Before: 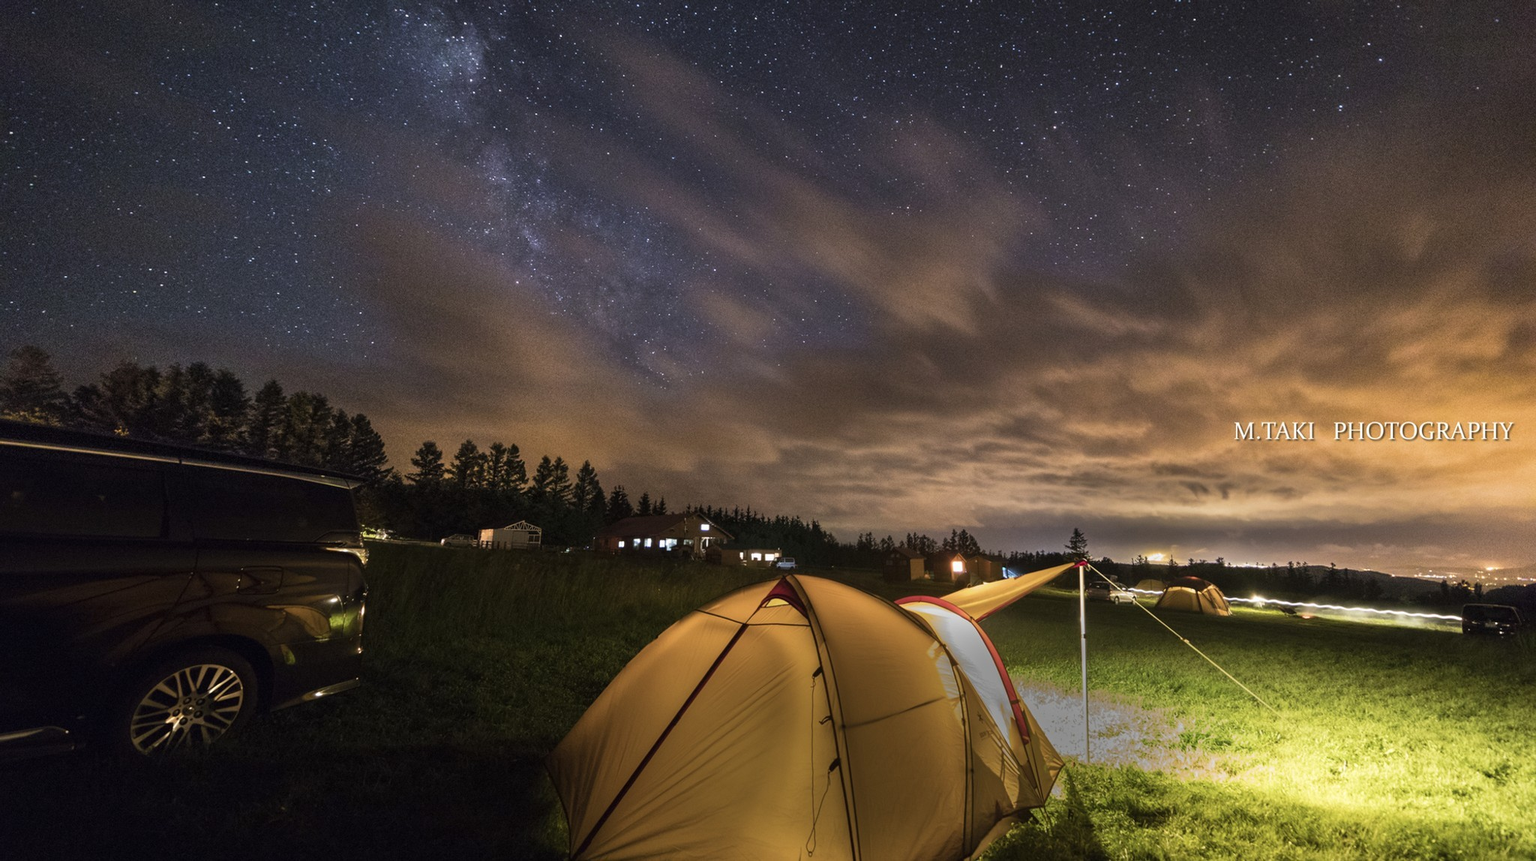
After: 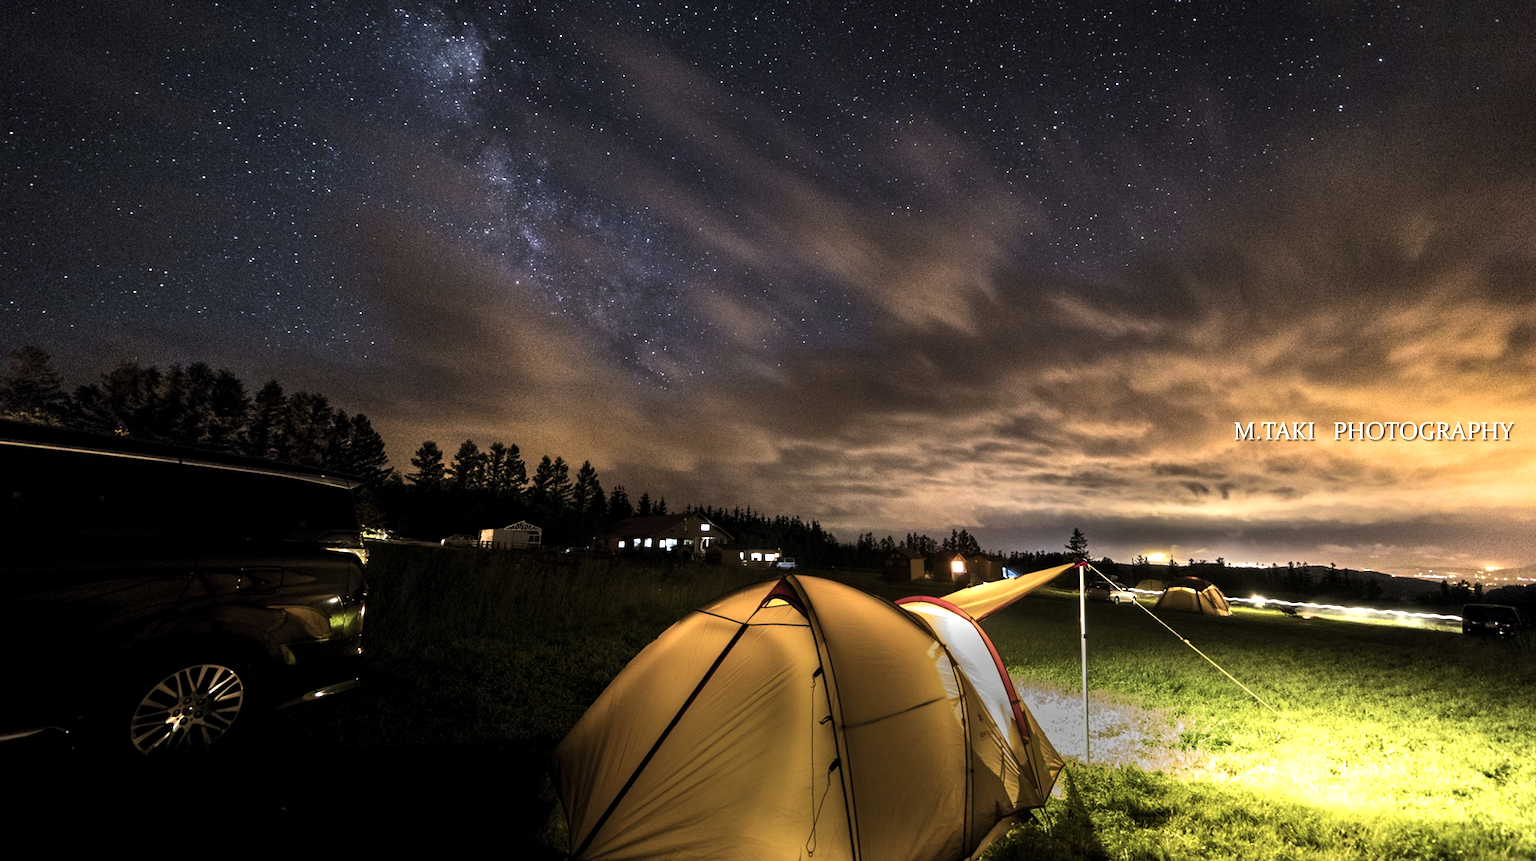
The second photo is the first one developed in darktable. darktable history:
levels: levels [0.031, 0.5, 0.969]
tone equalizer: -8 EV -0.75 EV, -7 EV -0.7 EV, -6 EV -0.6 EV, -5 EV -0.4 EV, -3 EV 0.4 EV, -2 EV 0.6 EV, -1 EV 0.7 EV, +0 EV 0.75 EV, edges refinement/feathering 500, mask exposure compensation -1.57 EV, preserve details no
exposure: compensate highlight preservation false
